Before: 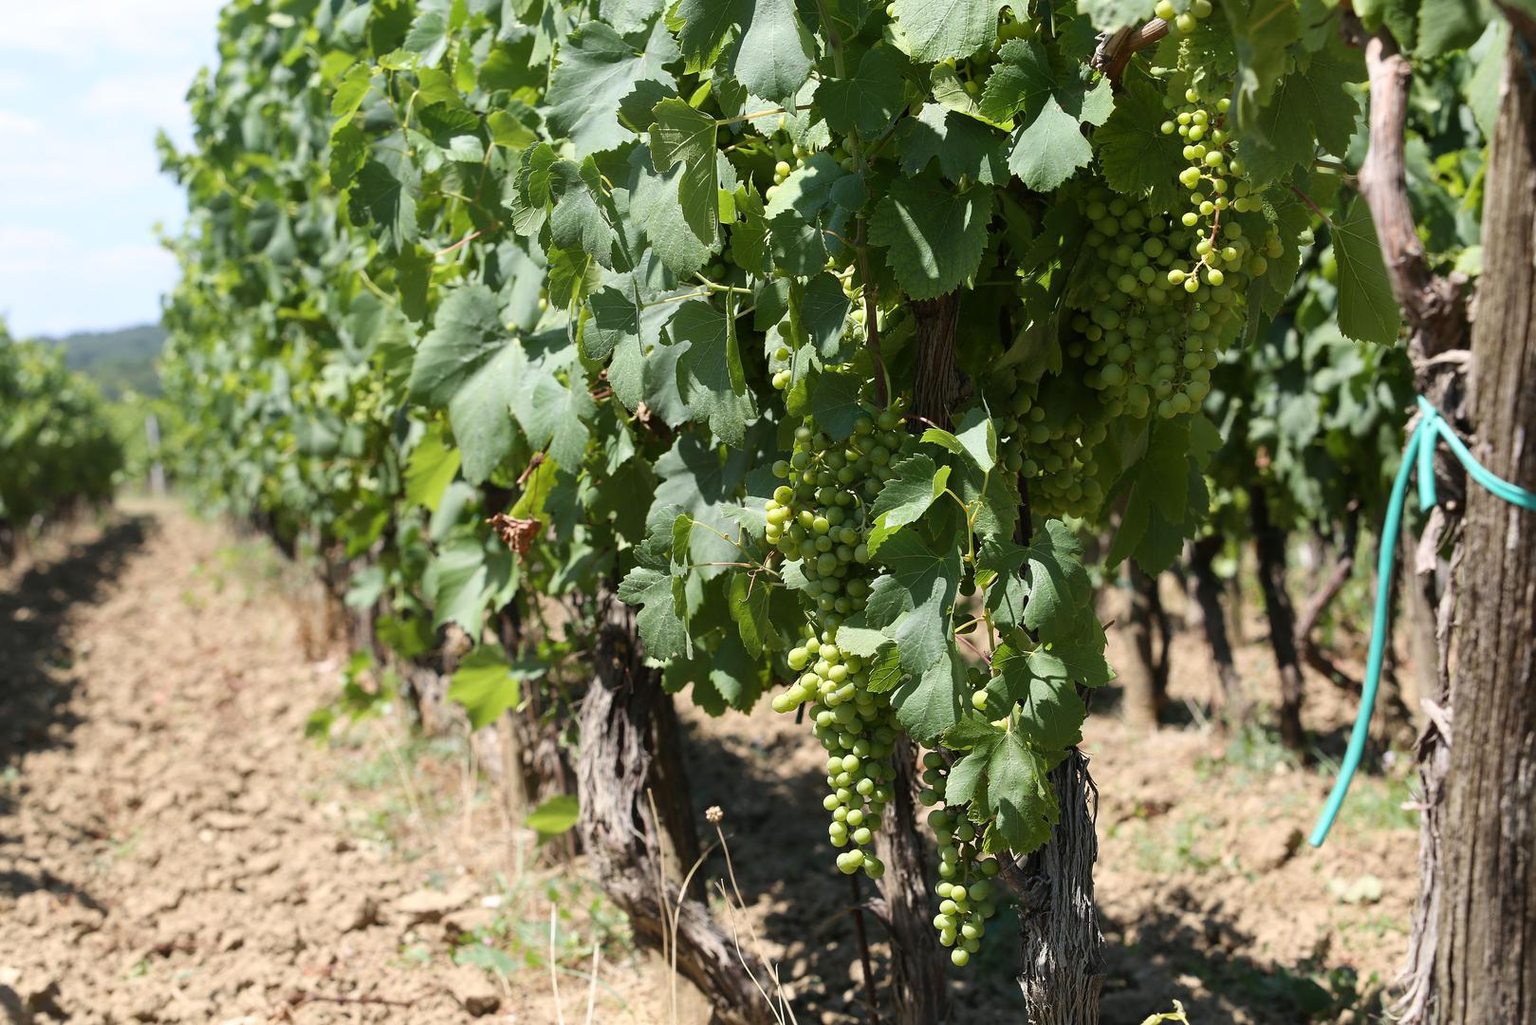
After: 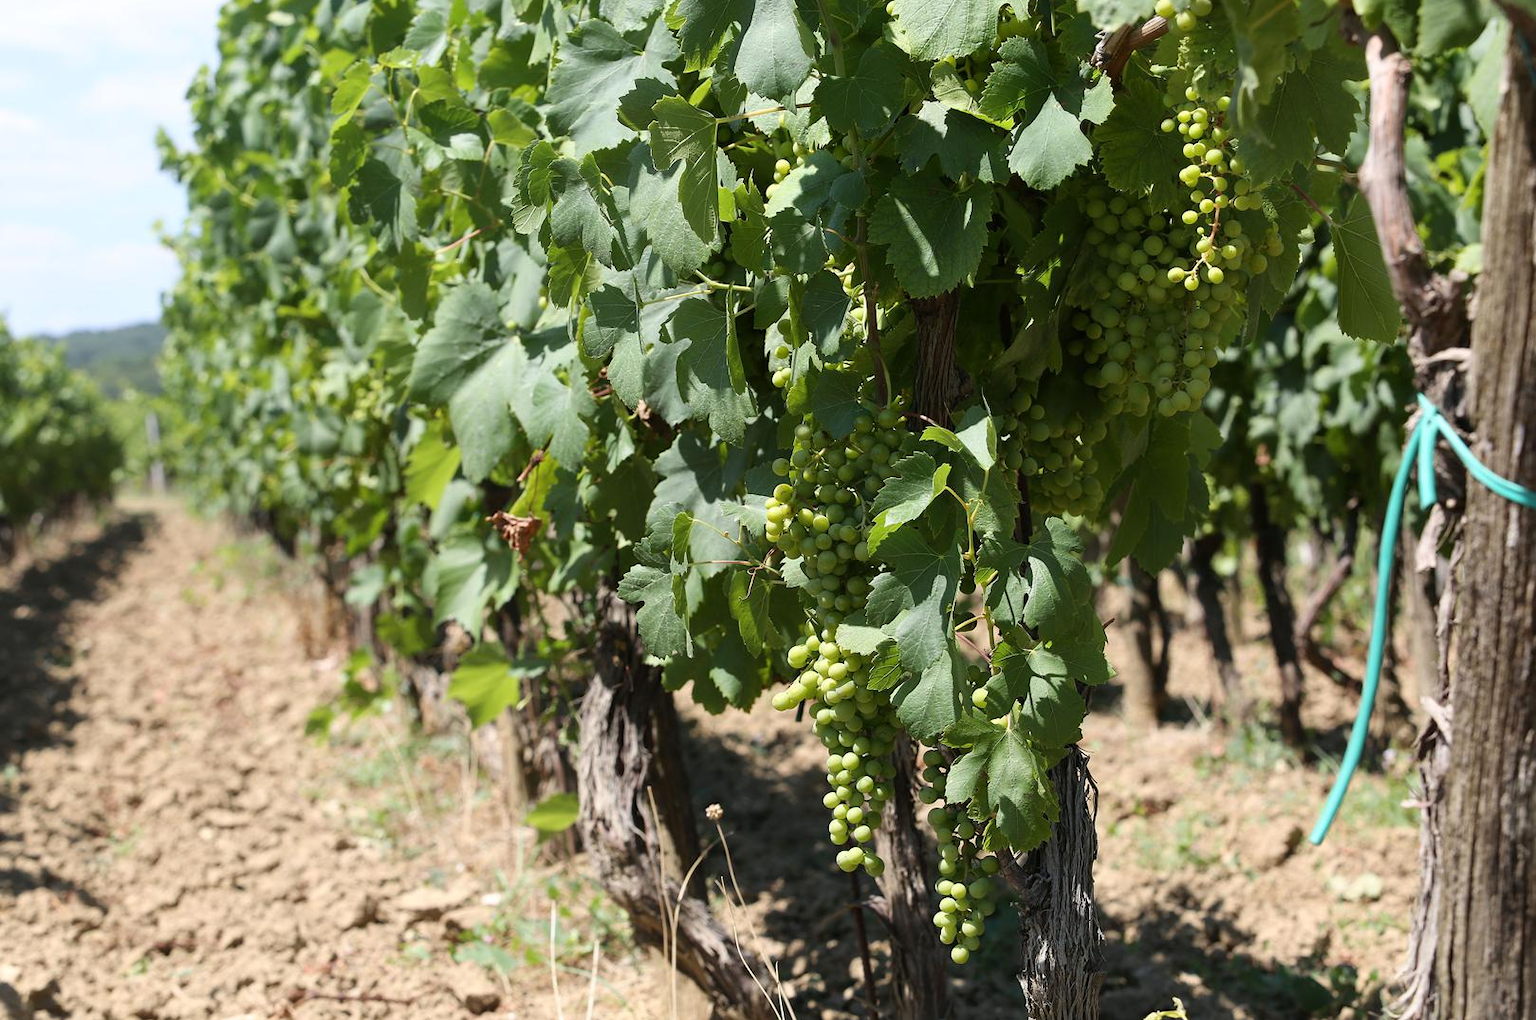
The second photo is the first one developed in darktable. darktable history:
crop: top 0.201%, bottom 0.149%
